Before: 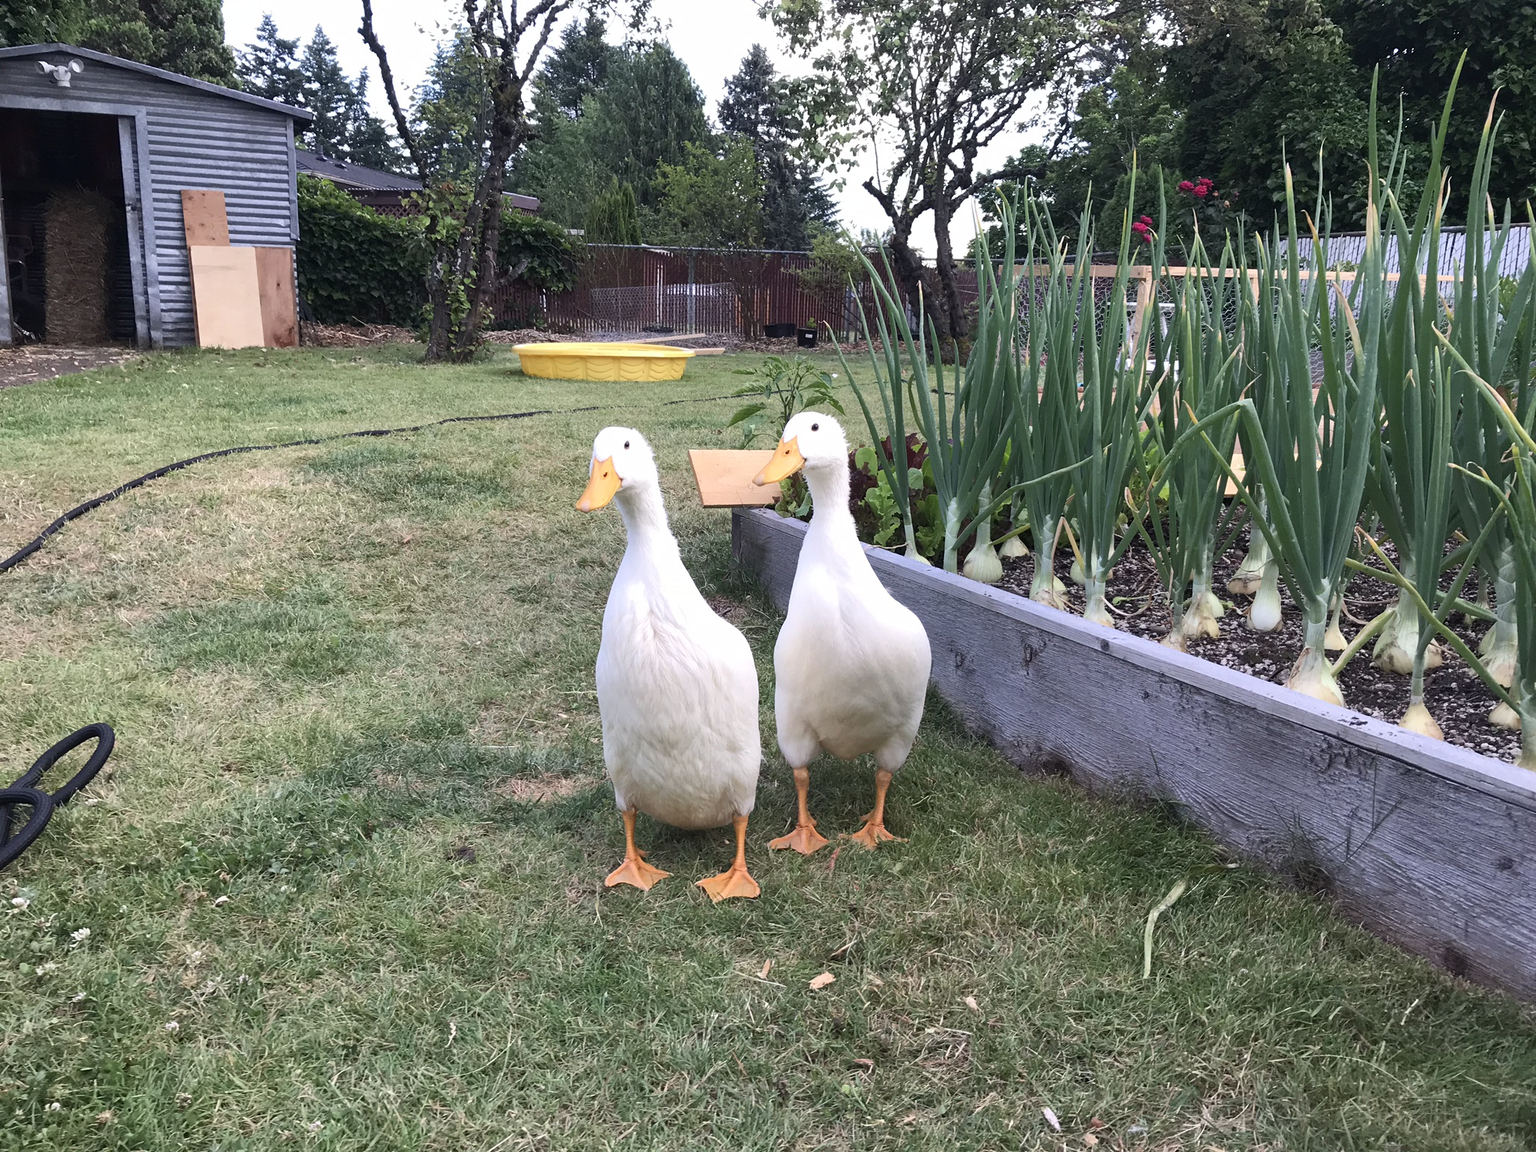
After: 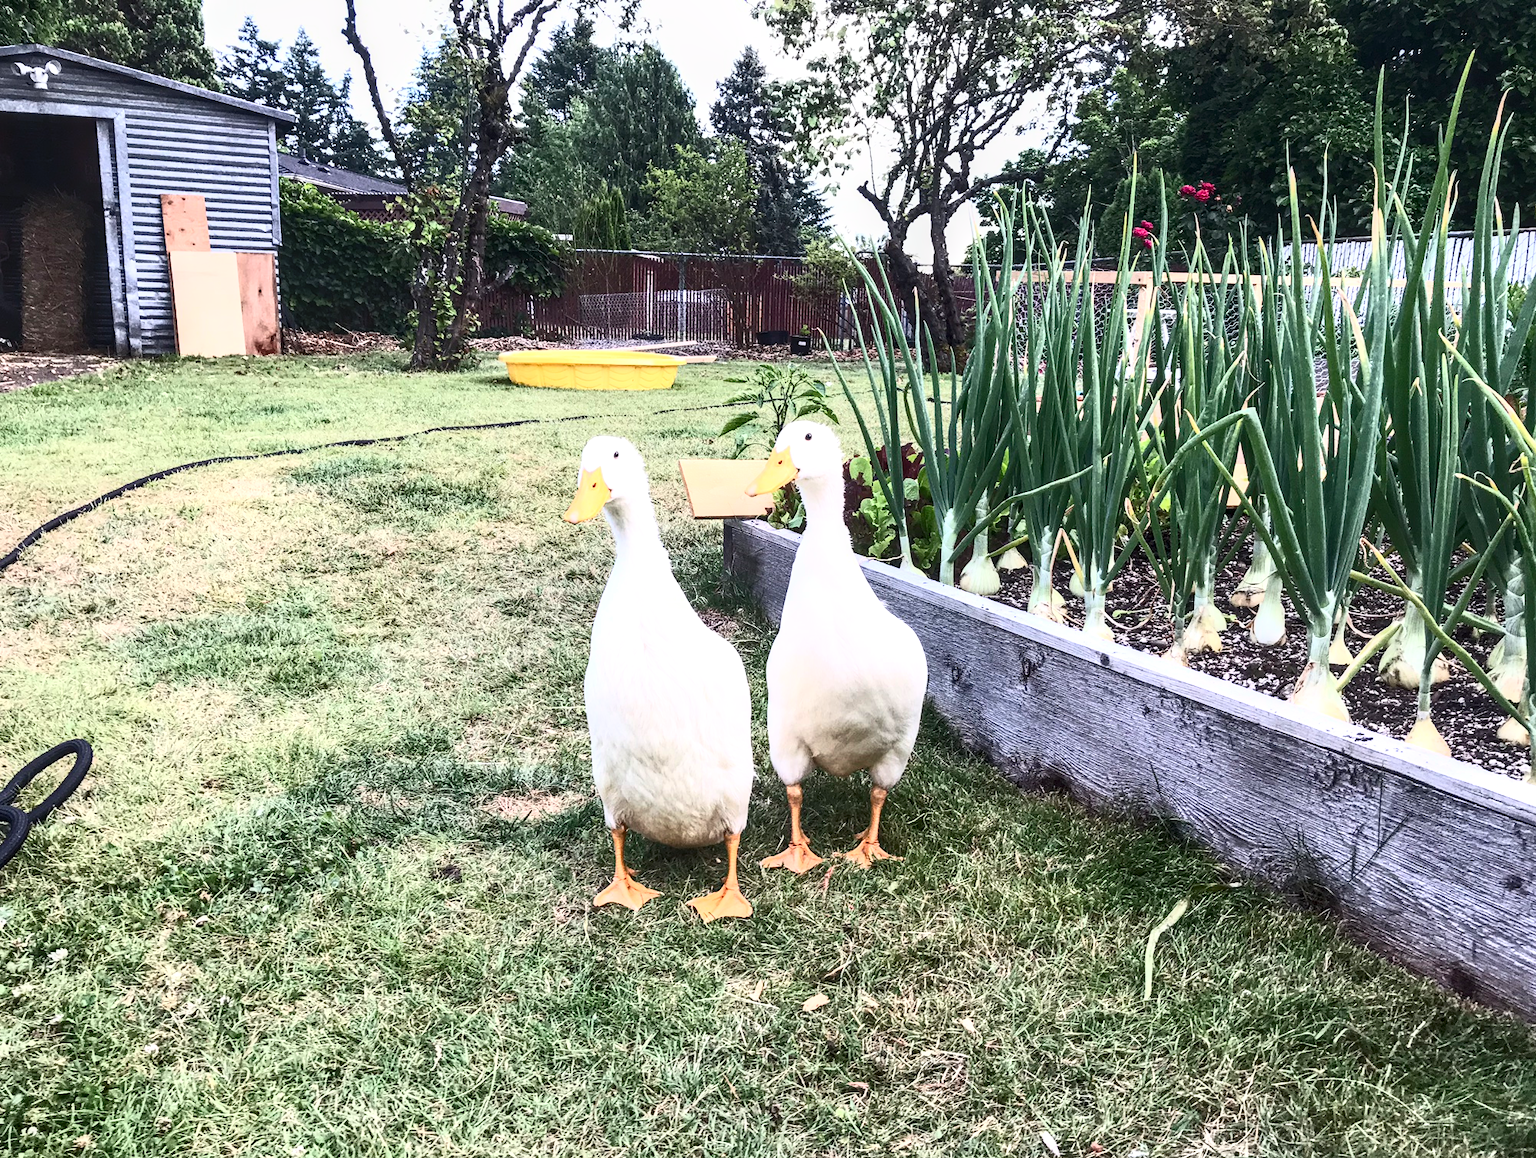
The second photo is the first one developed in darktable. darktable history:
contrast brightness saturation: contrast 0.629, brightness 0.339, saturation 0.136
crop and rotate: left 1.59%, right 0.513%, bottom 1.589%
local contrast: highlights 62%, detail 143%, midtone range 0.425
